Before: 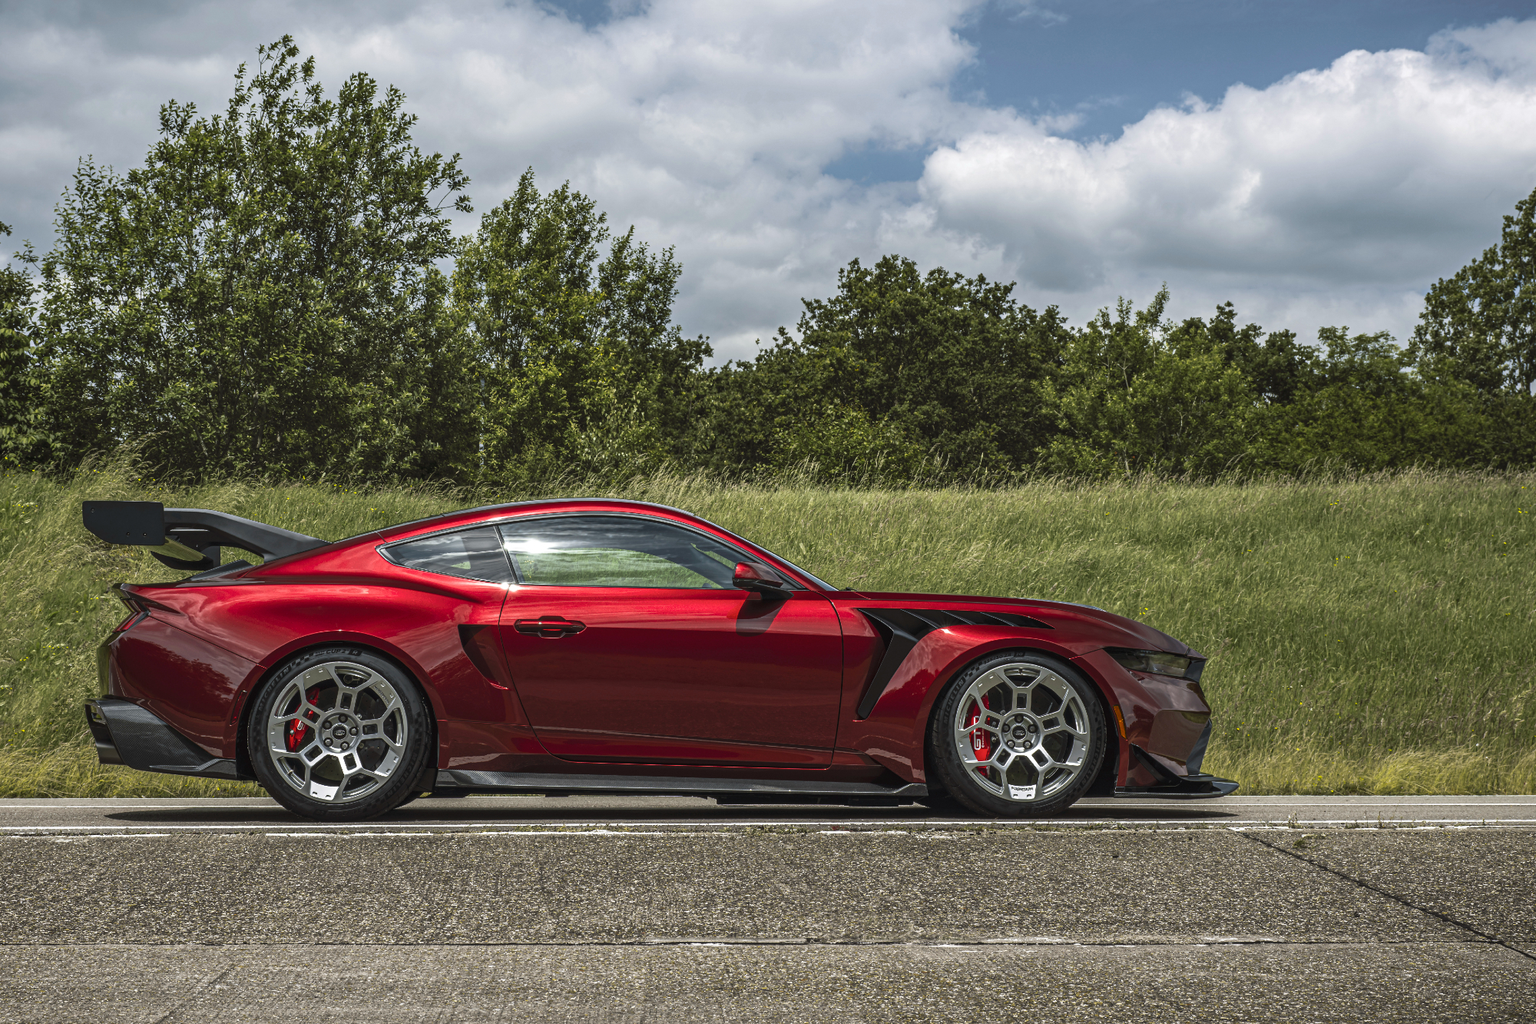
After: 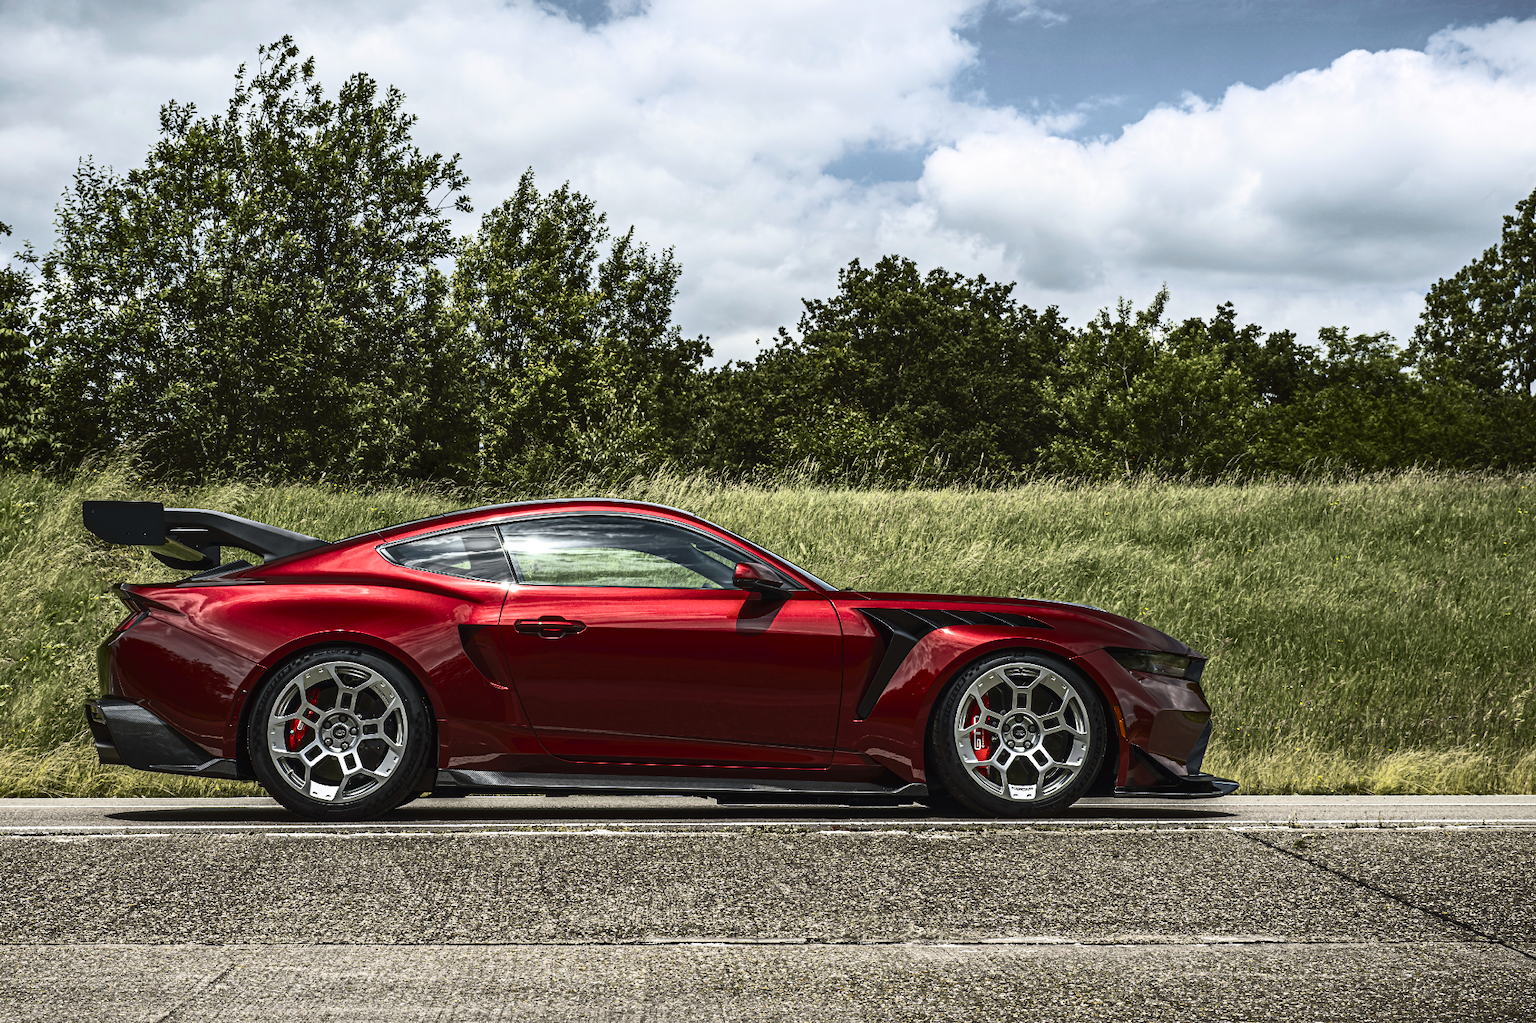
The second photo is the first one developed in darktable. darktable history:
contrast brightness saturation: contrast 0.386, brightness 0.103
